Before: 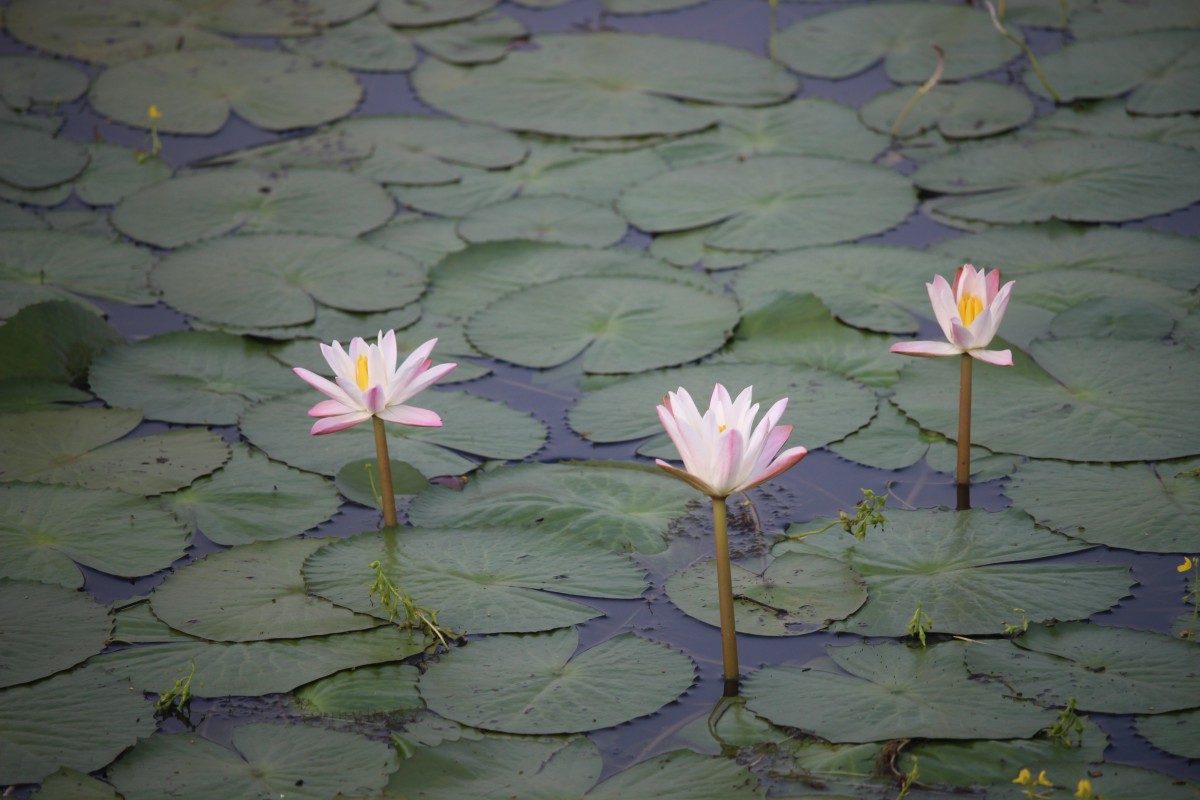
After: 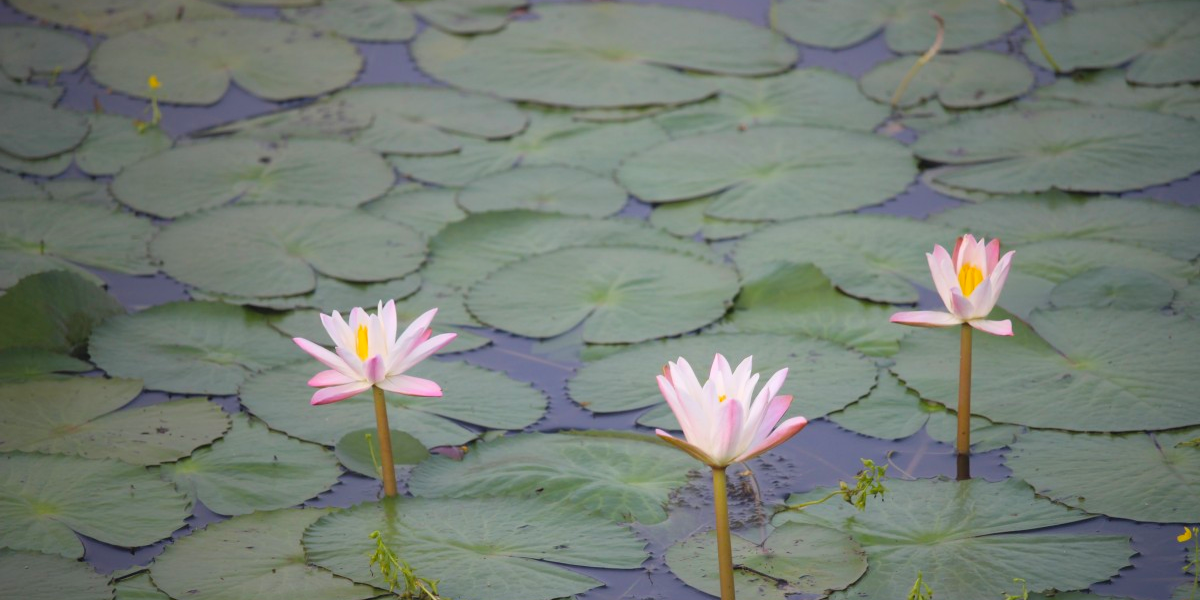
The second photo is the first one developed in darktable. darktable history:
contrast brightness saturation: brightness 0.129
crop: top 3.777%, bottom 21.131%
color balance rgb: perceptual saturation grading › global saturation 31.143%
